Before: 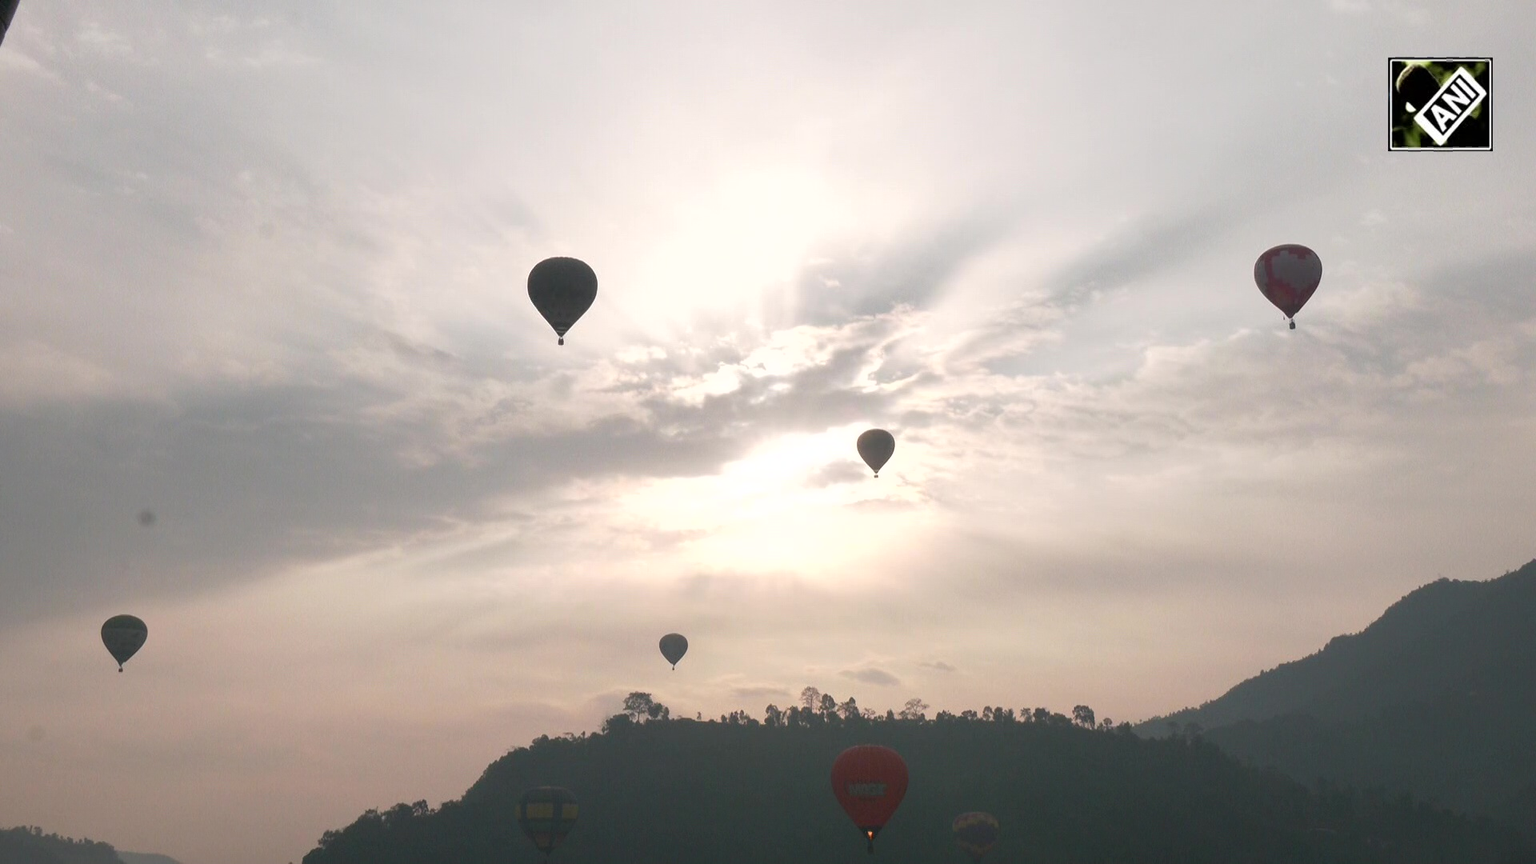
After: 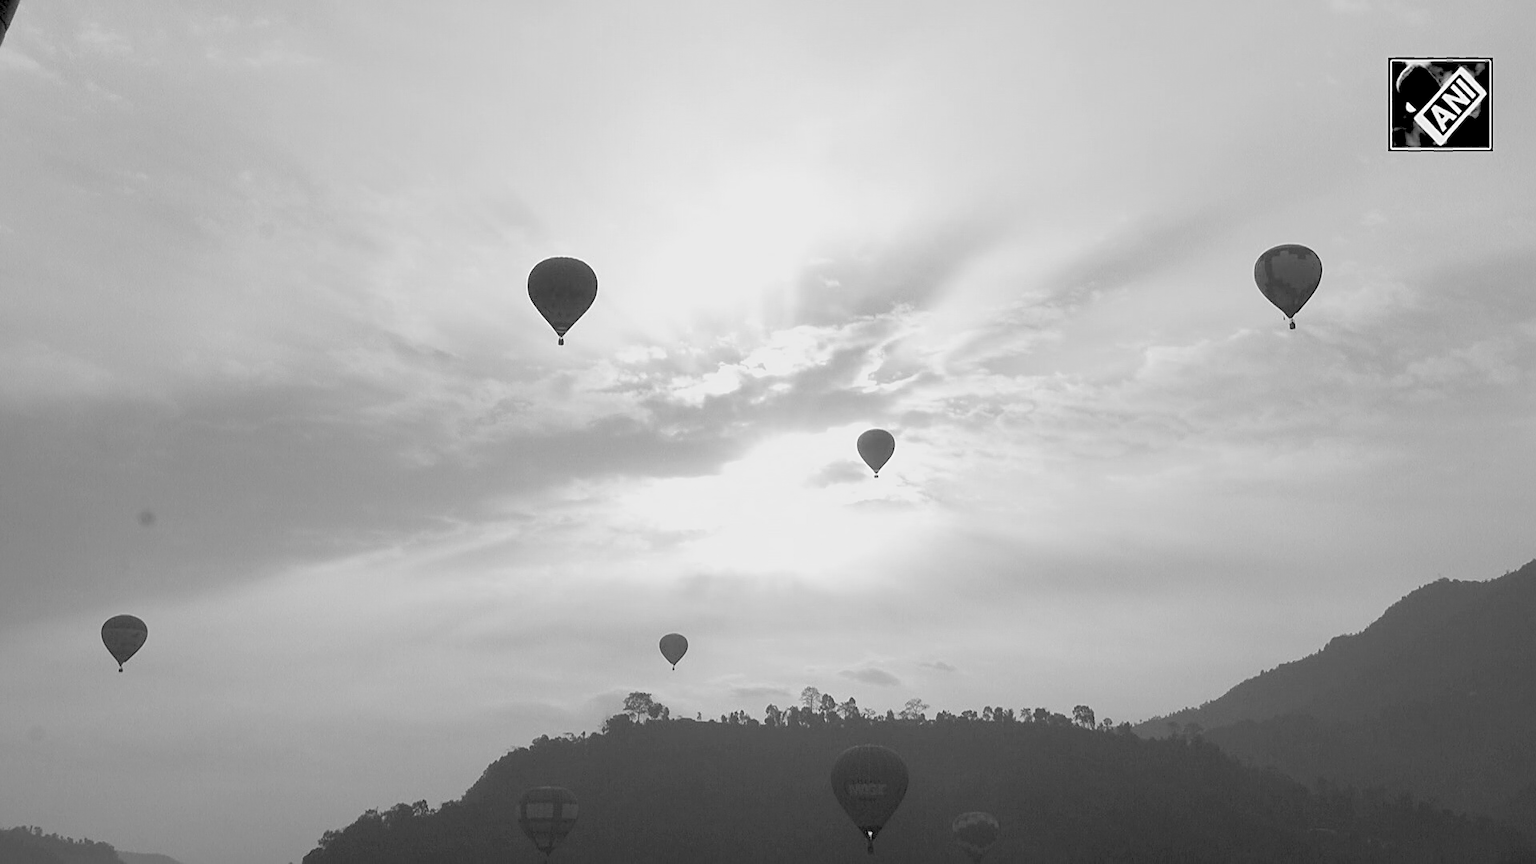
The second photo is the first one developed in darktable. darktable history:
sharpen: on, module defaults
rgb levels: preserve colors sum RGB, levels [[0.038, 0.433, 0.934], [0, 0.5, 1], [0, 0.5, 1]]
color contrast: green-magenta contrast 0, blue-yellow contrast 0
color correction: highlights a* -1.43, highlights b* 10.12, shadows a* 0.395, shadows b* 19.35
